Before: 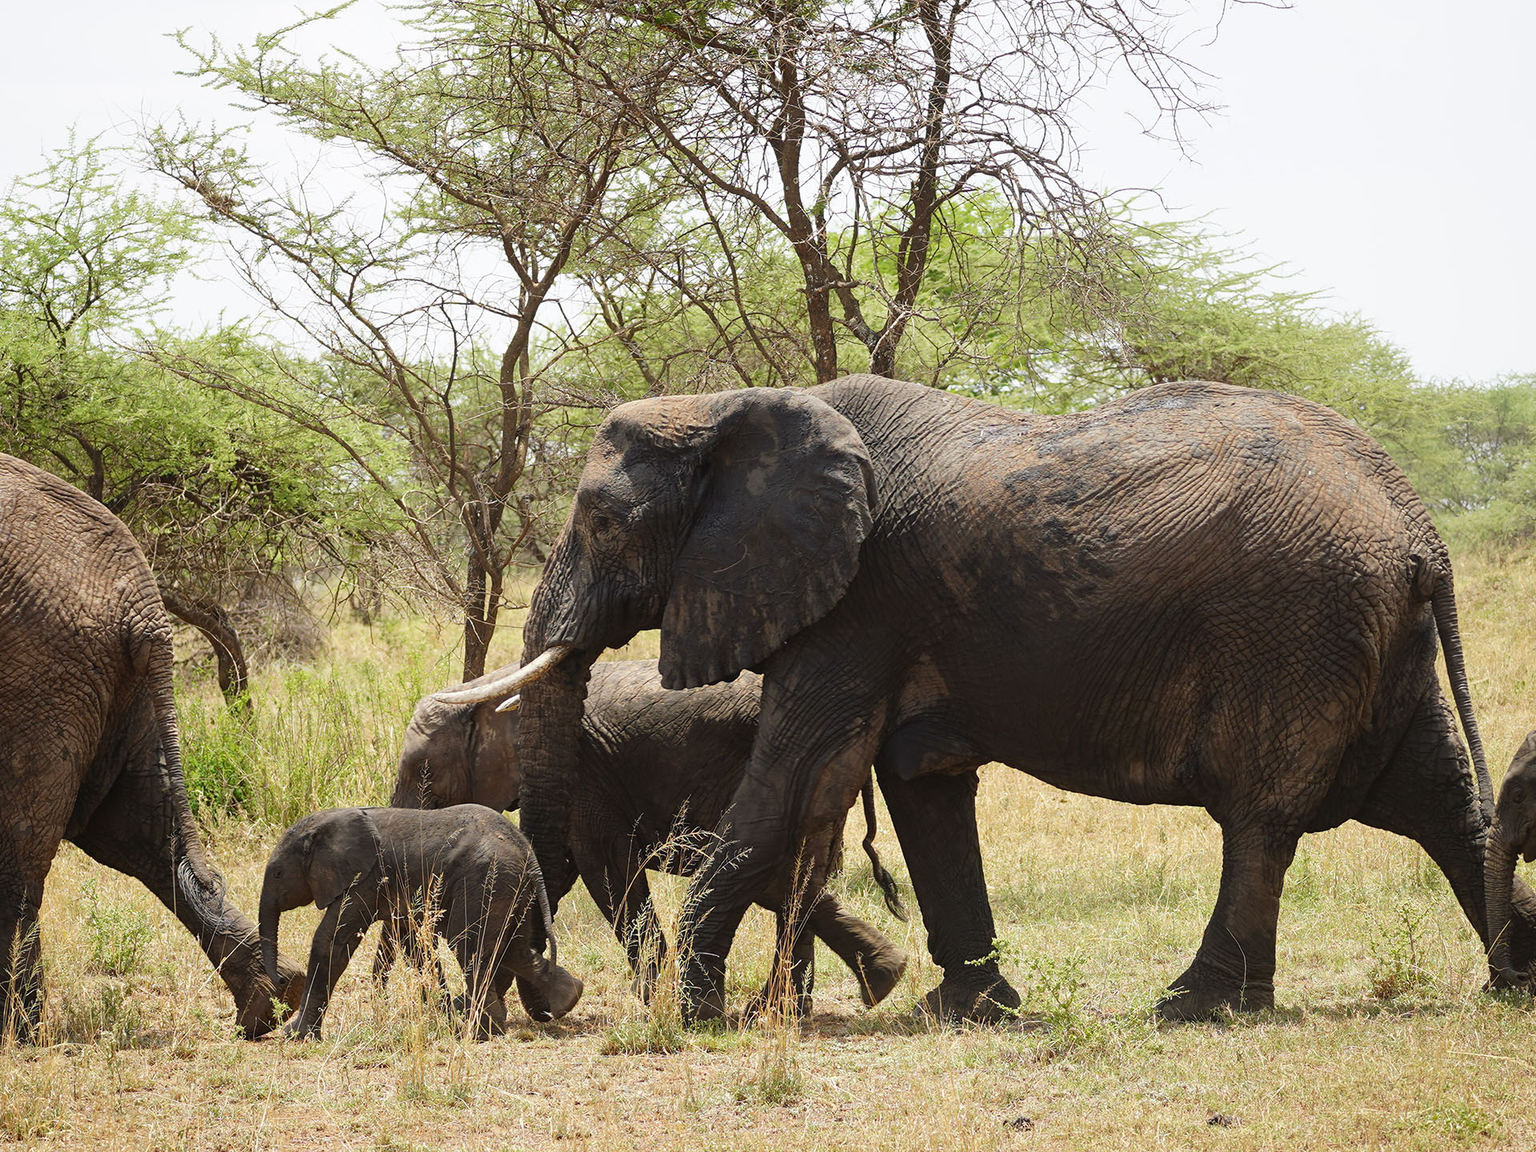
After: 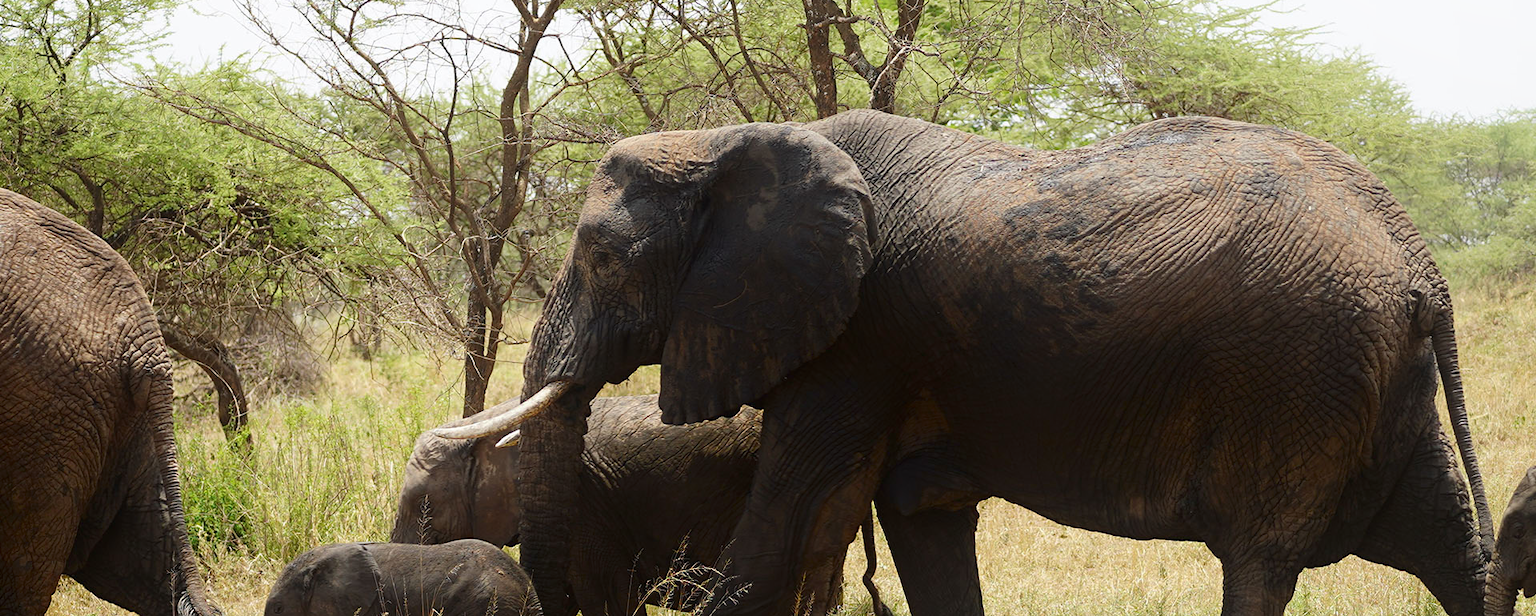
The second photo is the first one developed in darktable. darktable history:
crop and rotate: top 23.043%, bottom 23.437%
shadows and highlights: shadows -70, highlights 35, soften with gaussian
